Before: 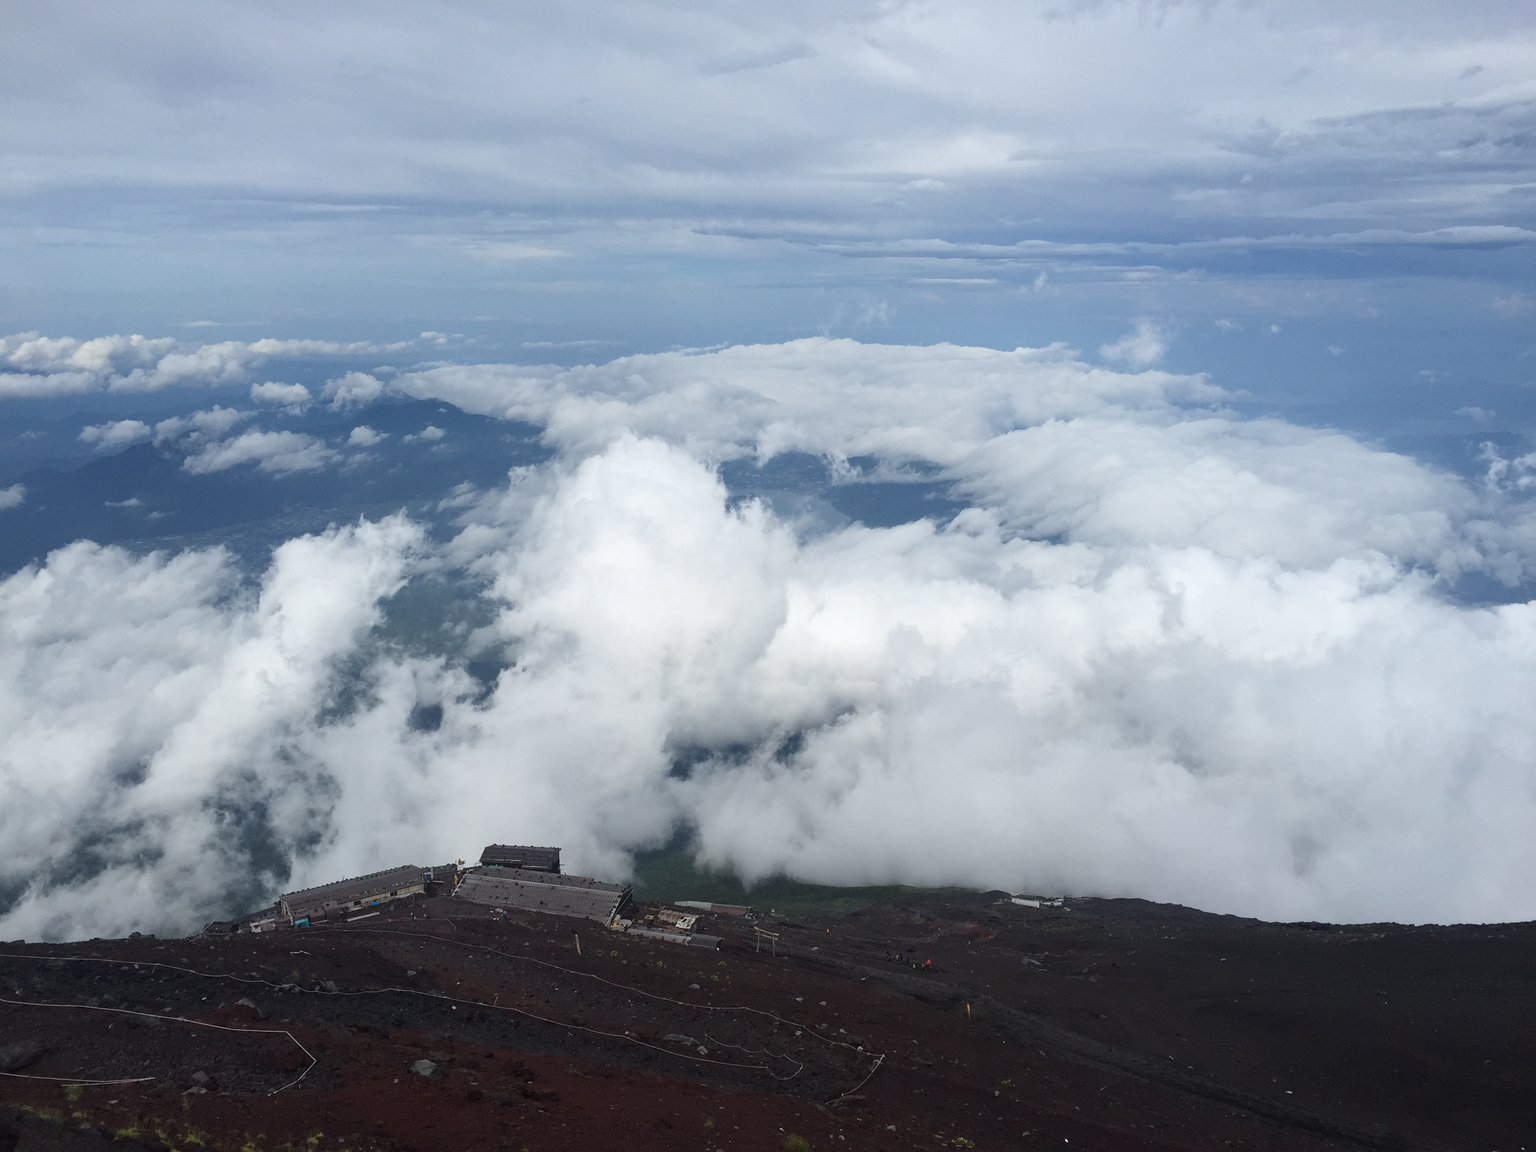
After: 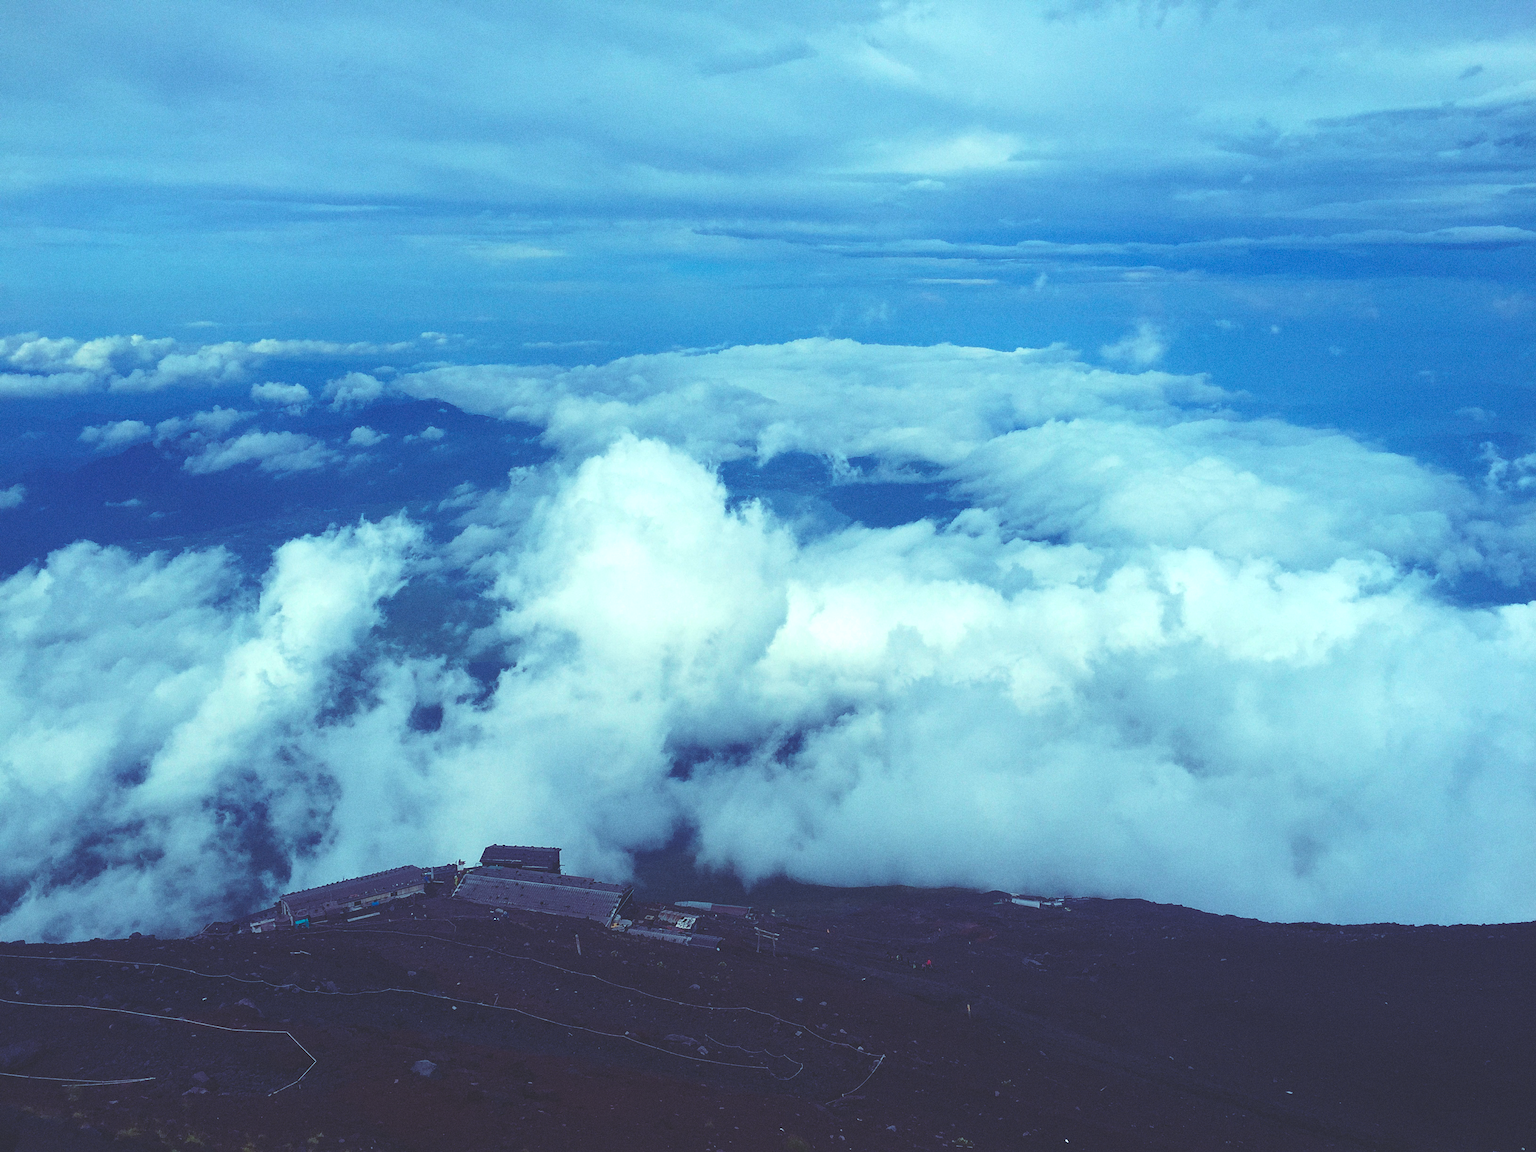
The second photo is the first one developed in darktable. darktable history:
grain: coarseness 0.09 ISO
exposure: black level correction 0.001, exposure 0.14 EV, compensate highlight preservation false
sharpen: amount 0.2
color balance rgb: perceptual saturation grading › global saturation 30%, global vibrance 20%
rgb curve: curves: ch0 [(0, 0.186) (0.314, 0.284) (0.576, 0.466) (0.805, 0.691) (0.936, 0.886)]; ch1 [(0, 0.186) (0.314, 0.284) (0.581, 0.534) (0.771, 0.746) (0.936, 0.958)]; ch2 [(0, 0.216) (0.275, 0.39) (1, 1)], mode RGB, independent channels, compensate middle gray true, preserve colors none
